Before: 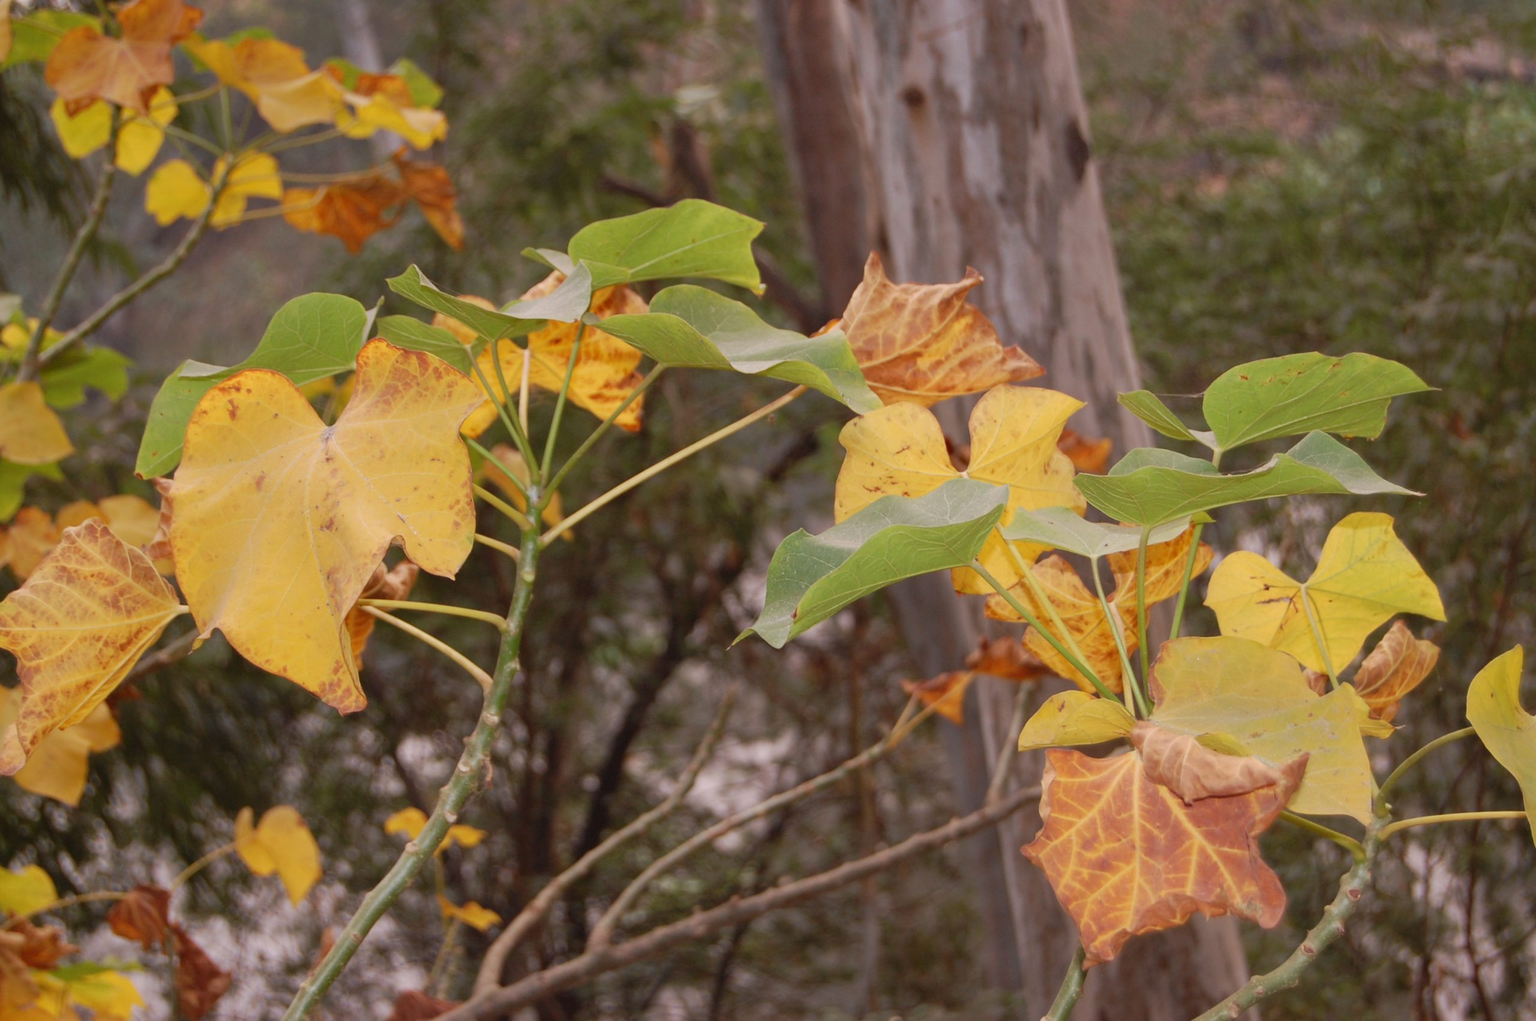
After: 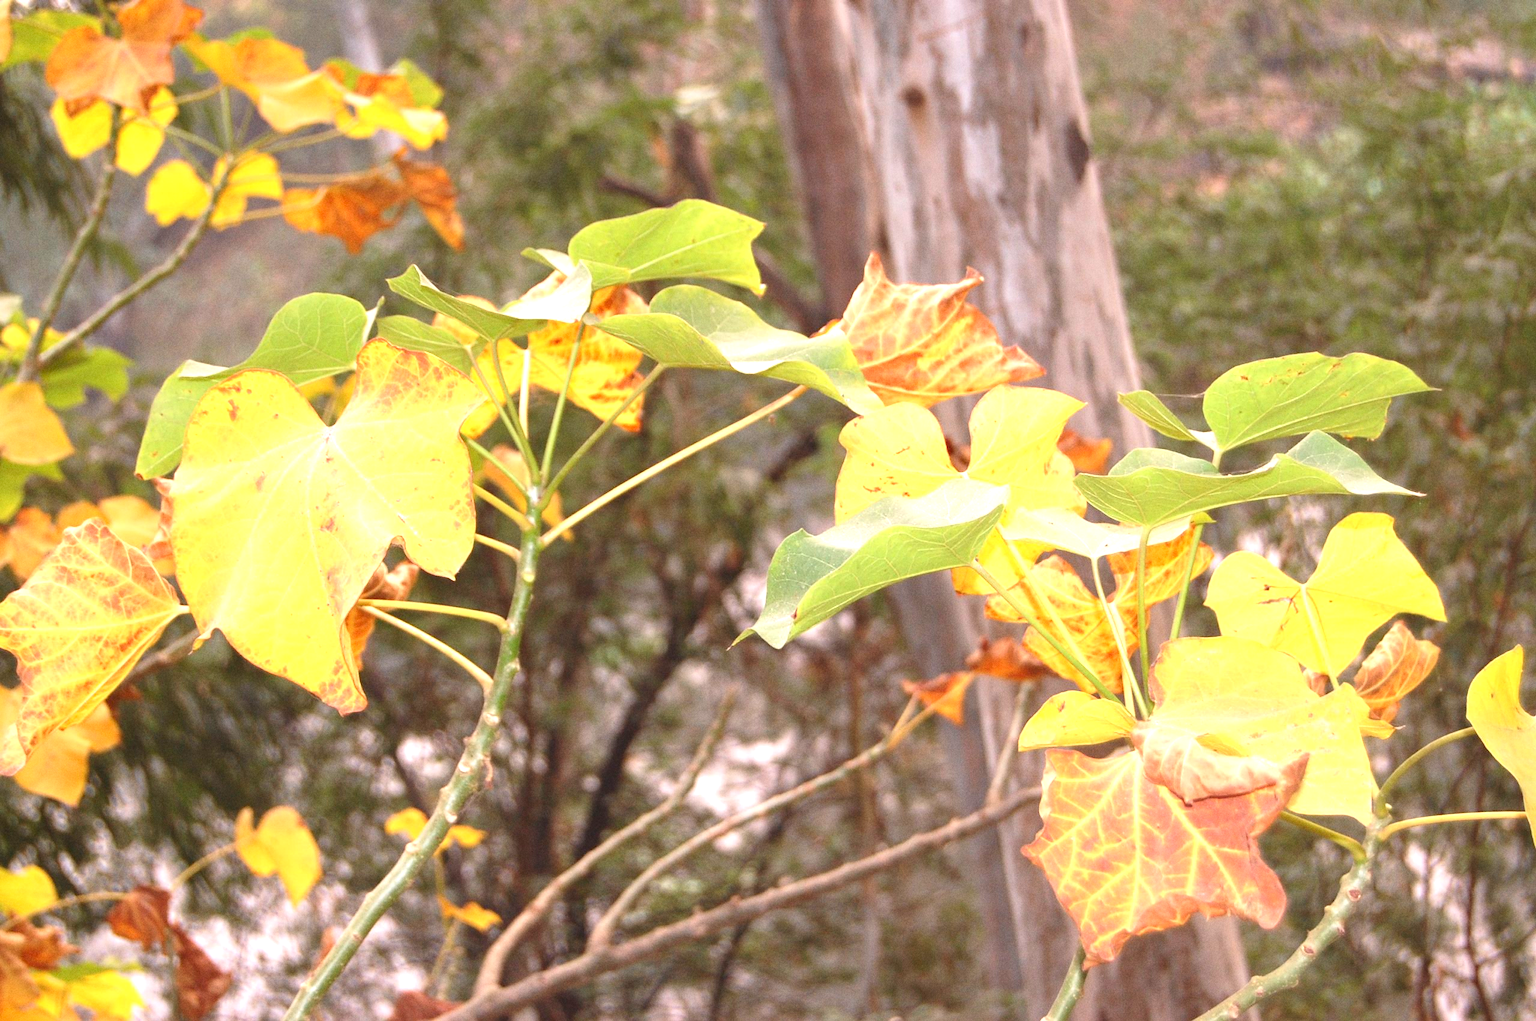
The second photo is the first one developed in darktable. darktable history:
exposure: black level correction 0, exposure 1.45 EV, compensate exposure bias true, compensate highlight preservation false
grain: coarseness 7.08 ISO, strength 21.67%, mid-tones bias 59.58%
